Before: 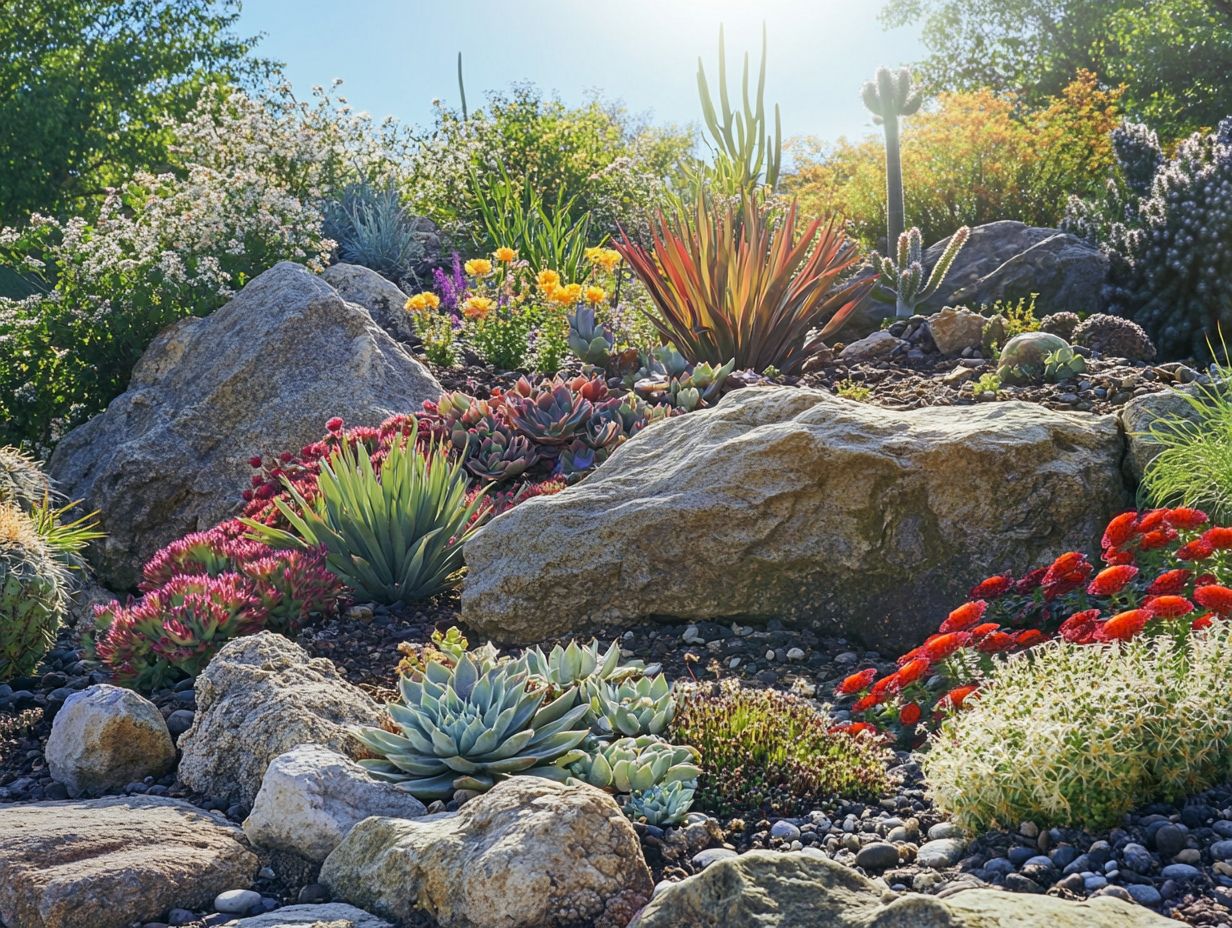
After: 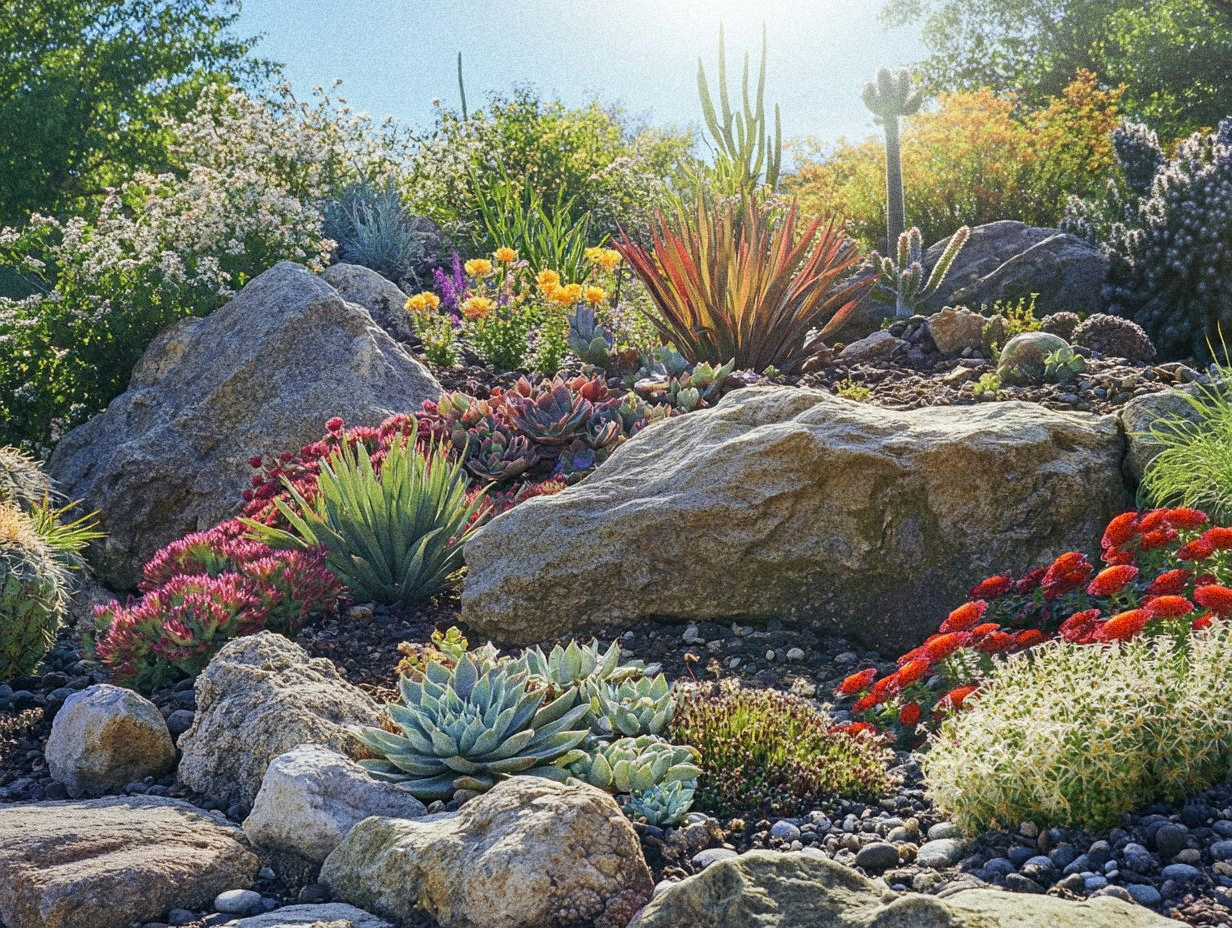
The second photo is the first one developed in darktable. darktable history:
velvia: strength 9.25%
grain: coarseness 14.49 ISO, strength 48.04%, mid-tones bias 35%
contrast brightness saturation: saturation -0.05
